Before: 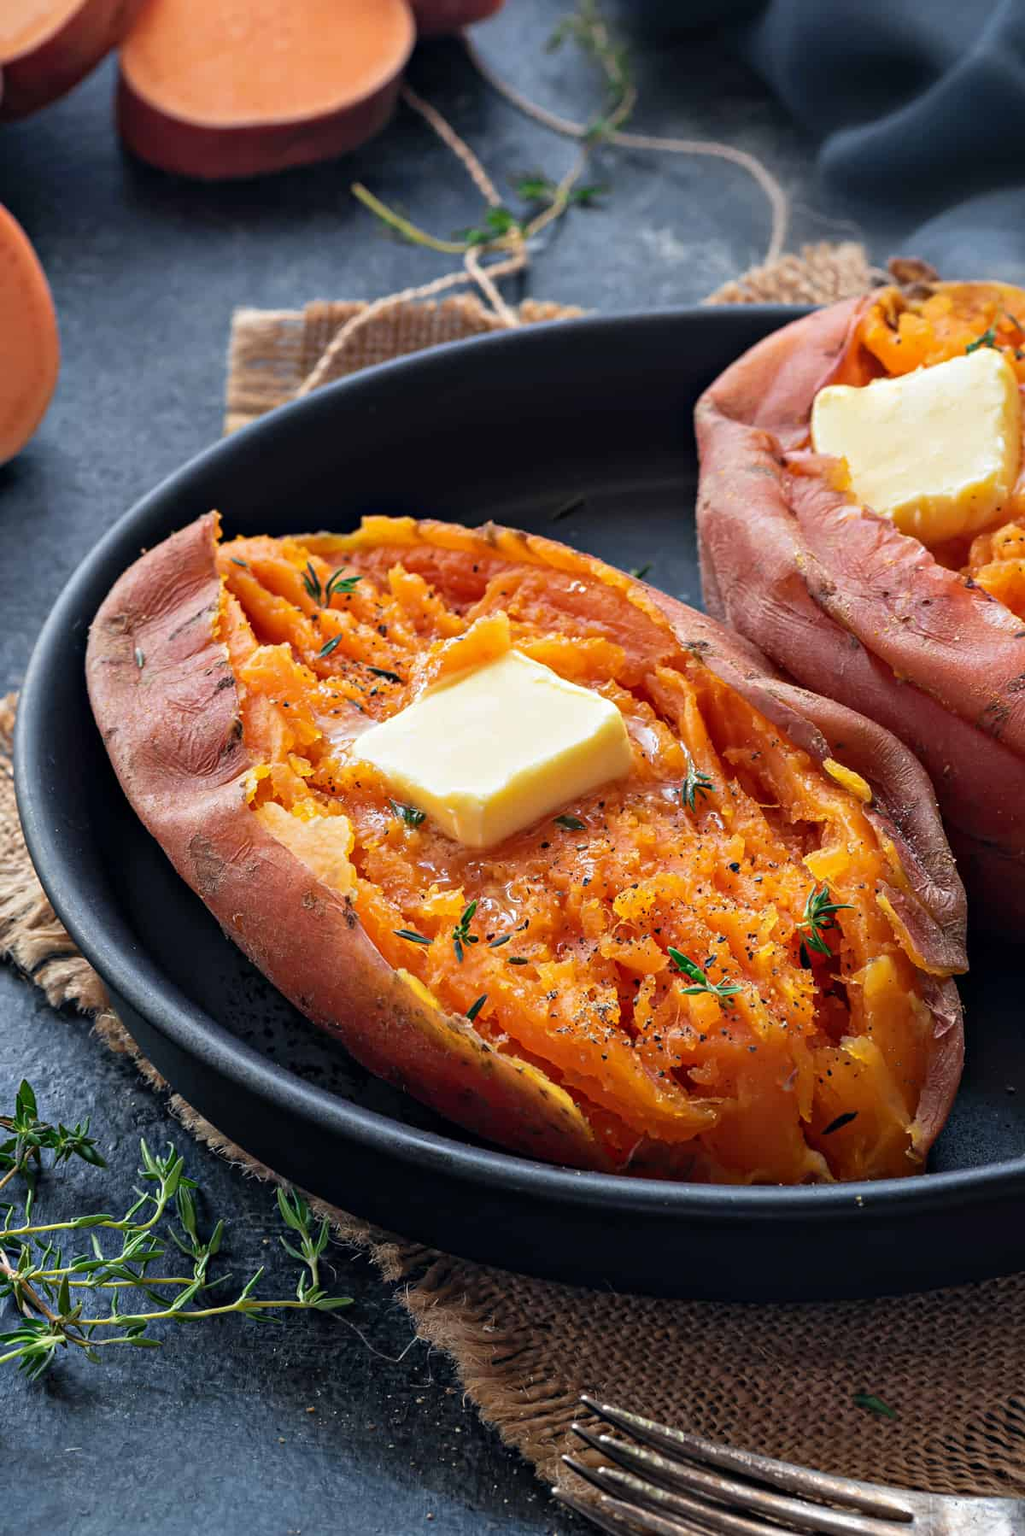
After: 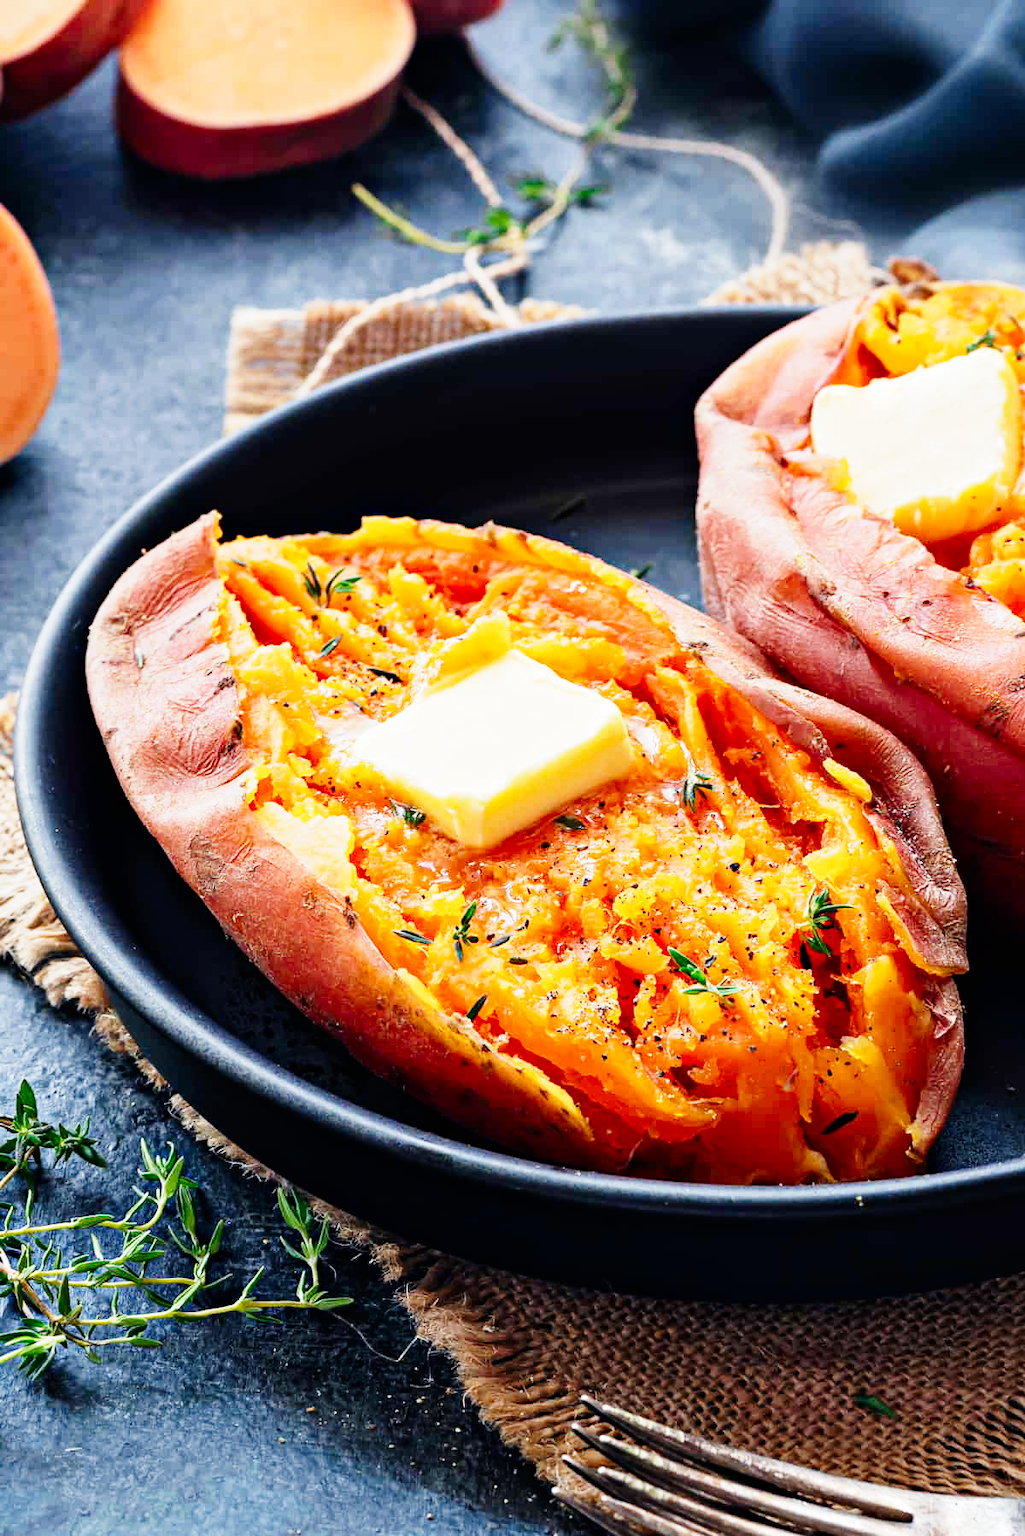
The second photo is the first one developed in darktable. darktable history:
contrast brightness saturation: contrast 0.025, brightness -0.045
base curve: curves: ch0 [(0, 0) (0, 0.001) (0.001, 0.001) (0.004, 0.002) (0.007, 0.004) (0.015, 0.013) (0.033, 0.045) (0.052, 0.096) (0.075, 0.17) (0.099, 0.241) (0.163, 0.42) (0.219, 0.55) (0.259, 0.616) (0.327, 0.722) (0.365, 0.765) (0.522, 0.873) (0.547, 0.881) (0.689, 0.919) (0.826, 0.952) (1, 1)], preserve colors none
